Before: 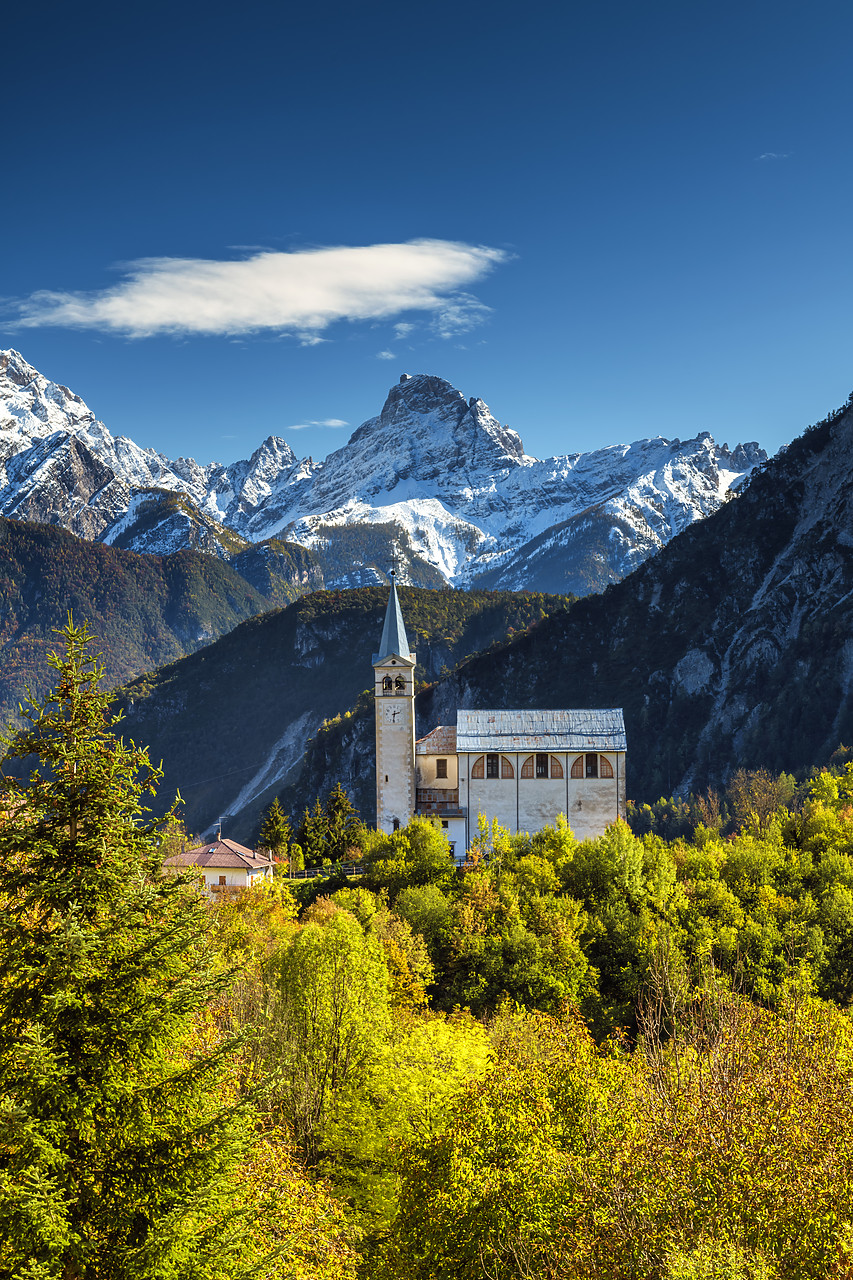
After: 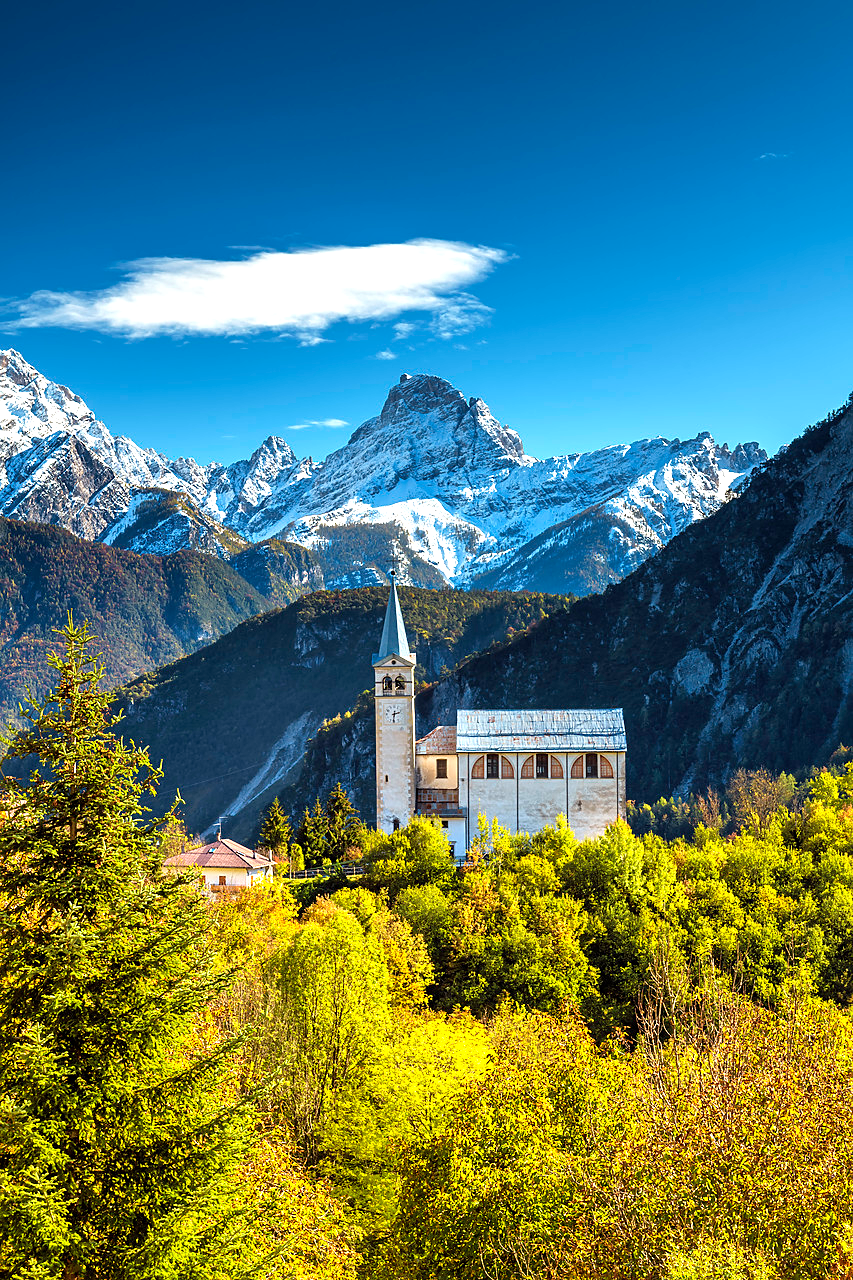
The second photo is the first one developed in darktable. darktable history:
sharpen: amount 0.205
exposure: exposure 0.653 EV, compensate highlight preservation false
